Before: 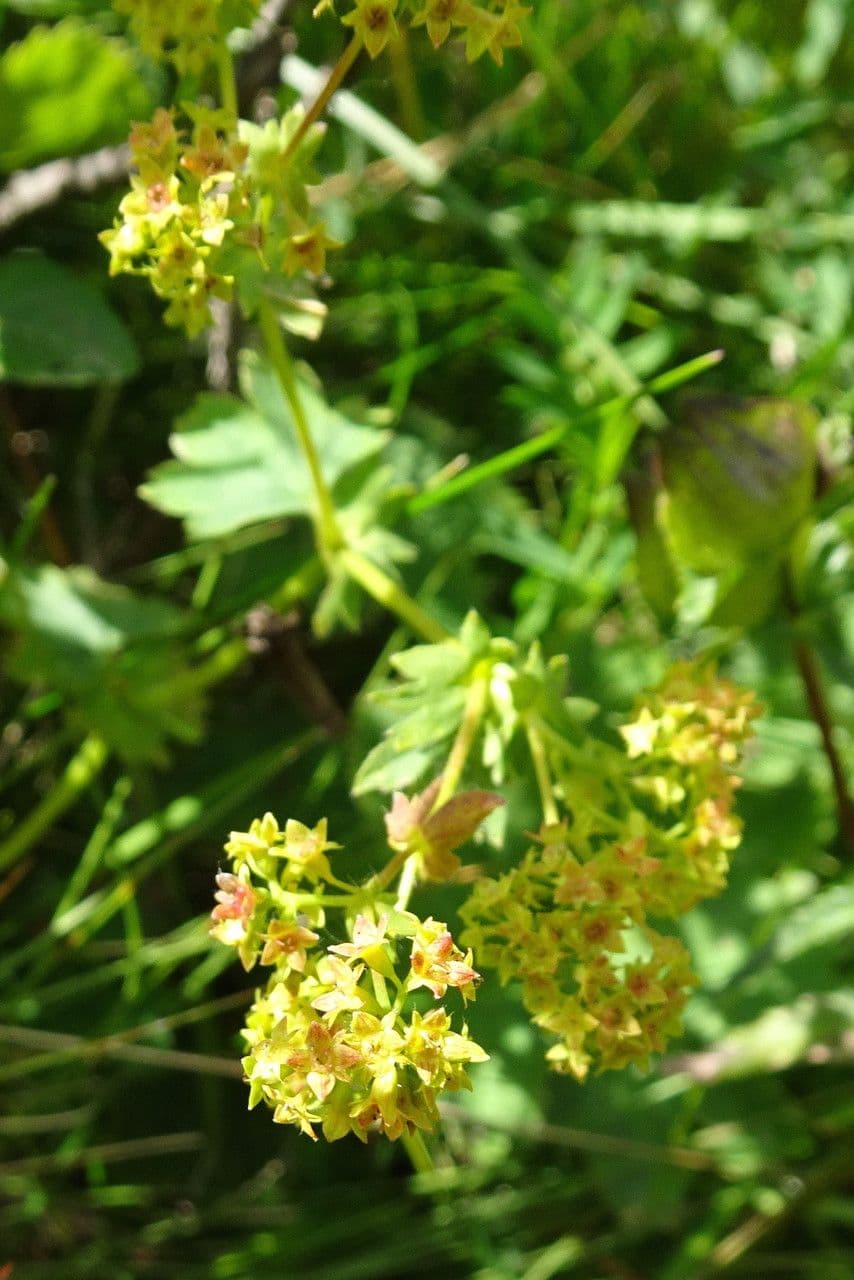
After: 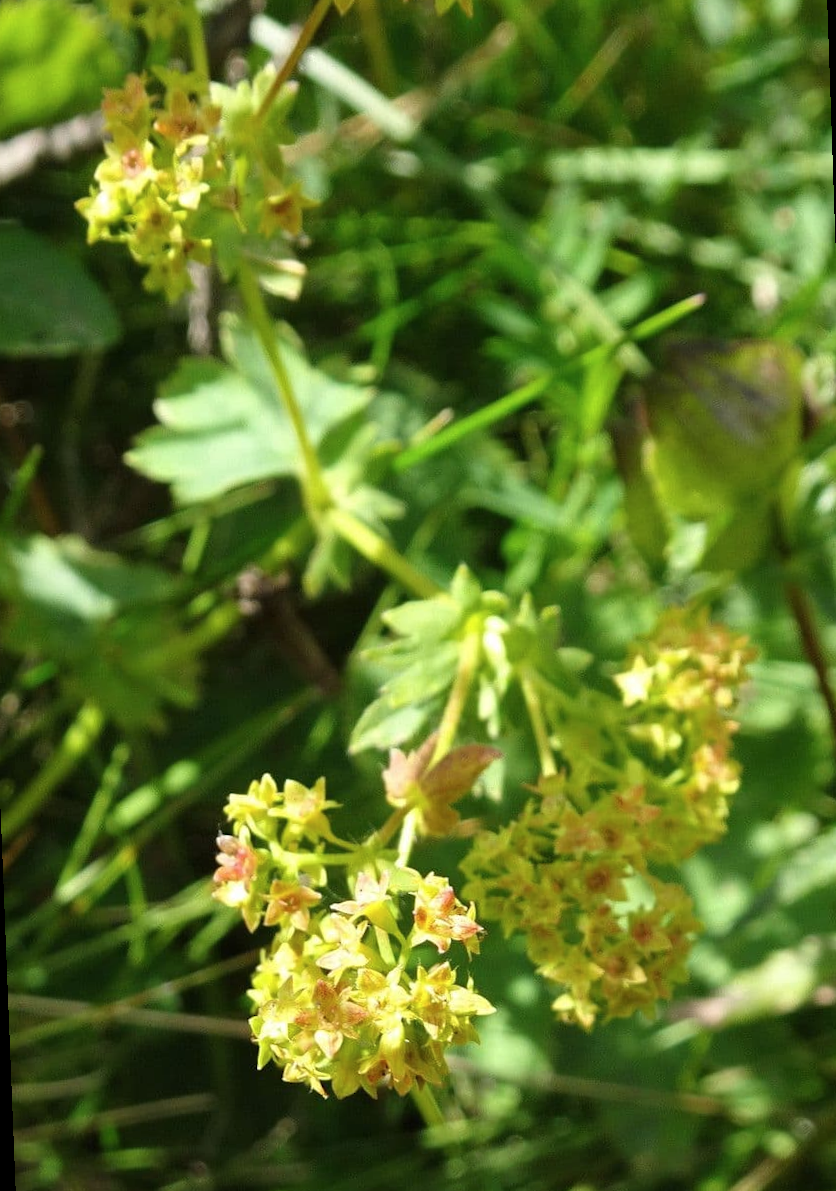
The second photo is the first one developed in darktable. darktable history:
contrast brightness saturation: saturation -0.05
rotate and perspective: rotation -2.12°, lens shift (vertical) 0.009, lens shift (horizontal) -0.008, automatic cropping original format, crop left 0.036, crop right 0.964, crop top 0.05, crop bottom 0.959
